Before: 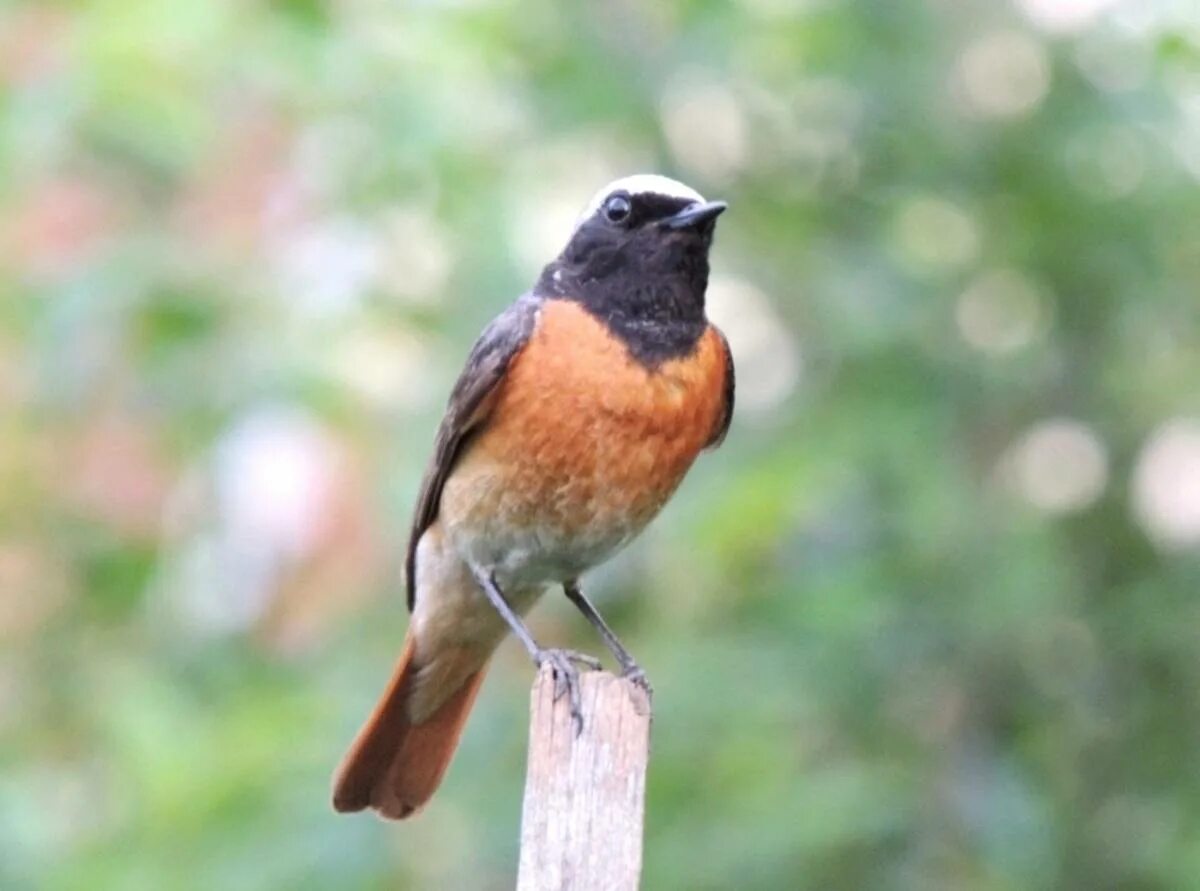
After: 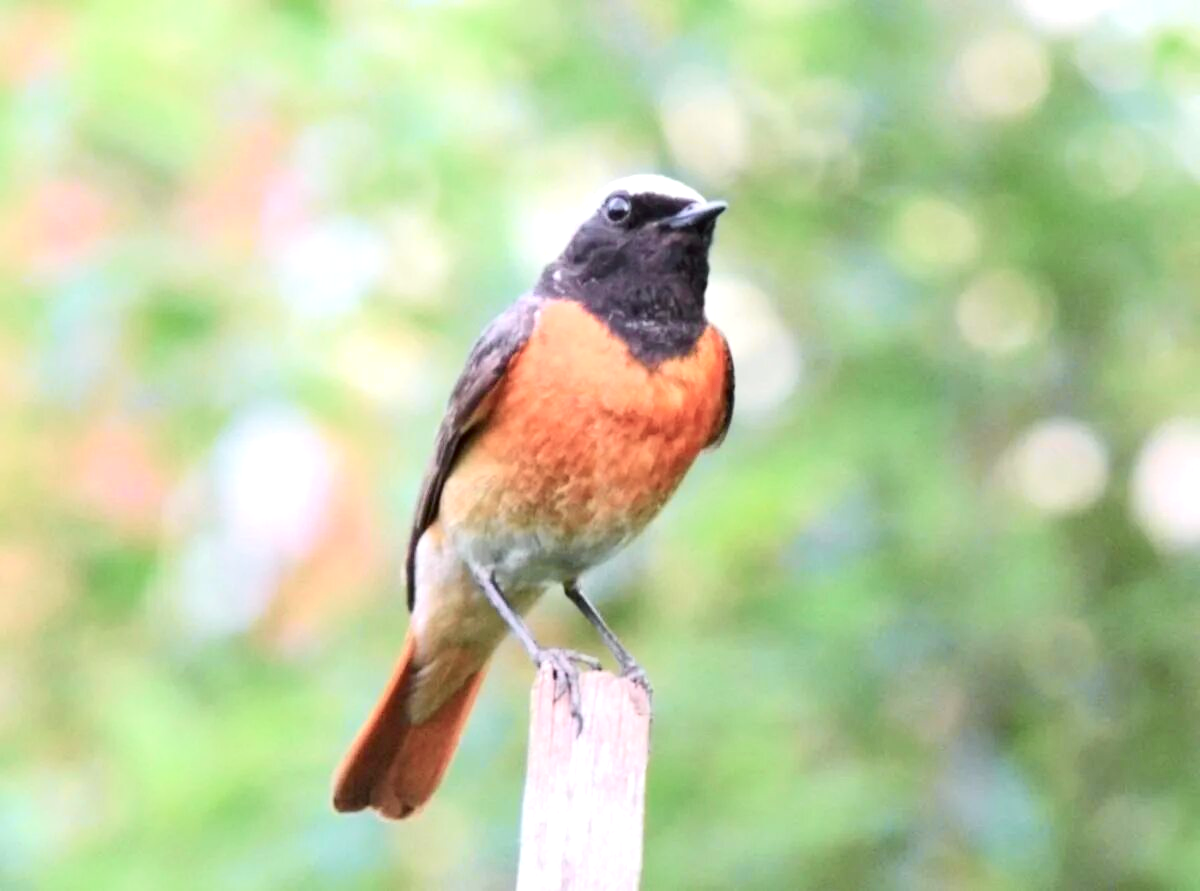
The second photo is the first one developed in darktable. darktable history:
exposure: black level correction 0, exposure 0.499 EV, compensate highlight preservation false
tone curve: curves: ch0 [(0, 0) (0.058, 0.027) (0.214, 0.183) (0.304, 0.288) (0.522, 0.549) (0.658, 0.7) (0.741, 0.775) (0.844, 0.866) (0.986, 0.957)]; ch1 [(0, 0) (0.172, 0.123) (0.312, 0.296) (0.437, 0.429) (0.471, 0.469) (0.502, 0.5) (0.513, 0.515) (0.572, 0.603) (0.617, 0.653) (0.68, 0.724) (0.889, 0.924) (1, 1)]; ch2 [(0, 0) (0.411, 0.424) (0.489, 0.49) (0.502, 0.5) (0.517, 0.519) (0.549, 0.578) (0.604, 0.628) (0.693, 0.686) (1, 1)], color space Lab, independent channels, preserve colors none
